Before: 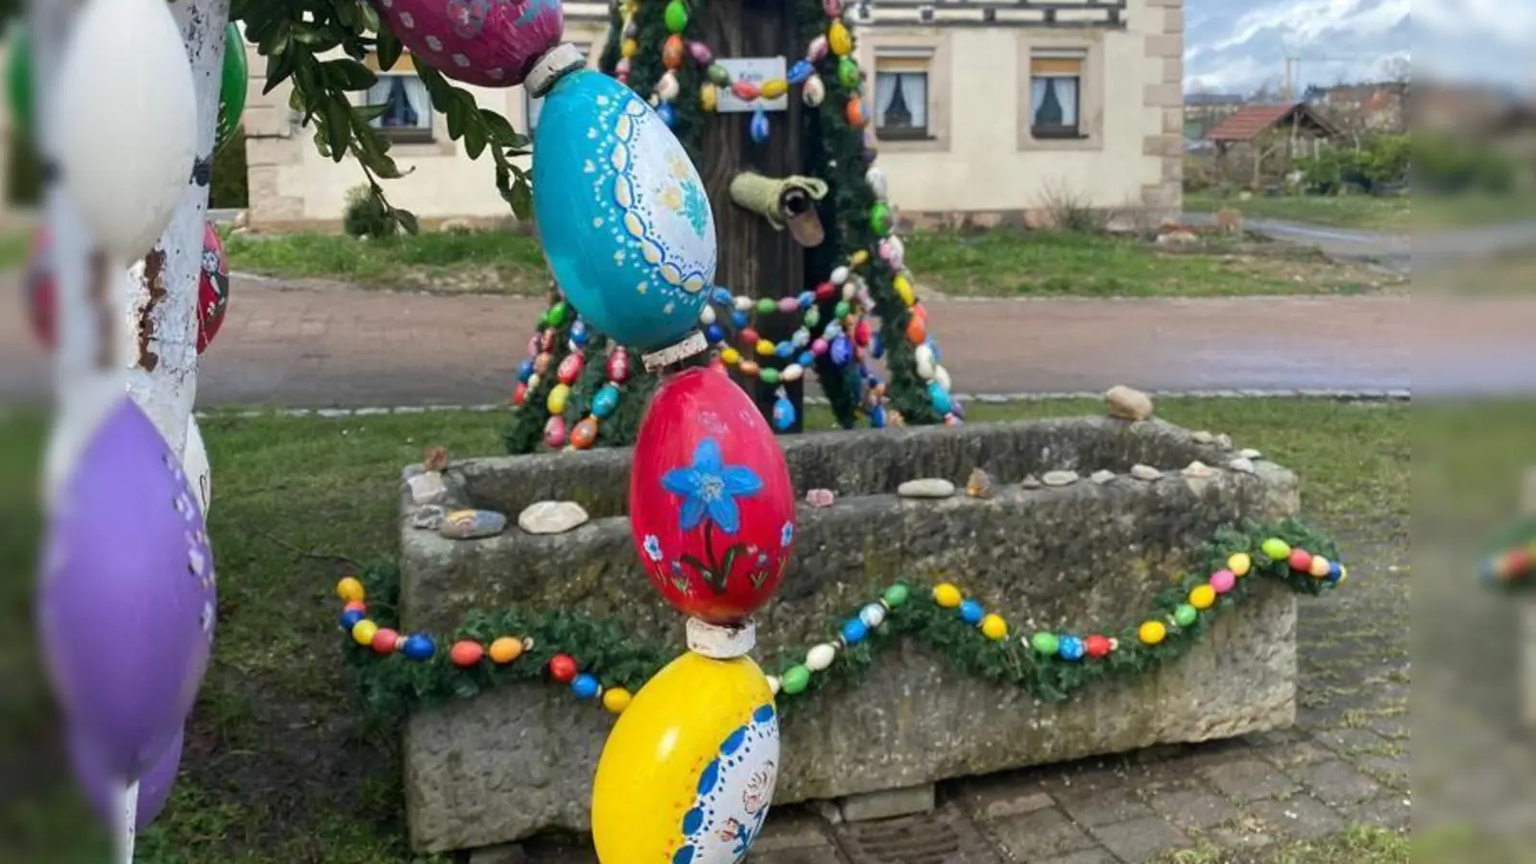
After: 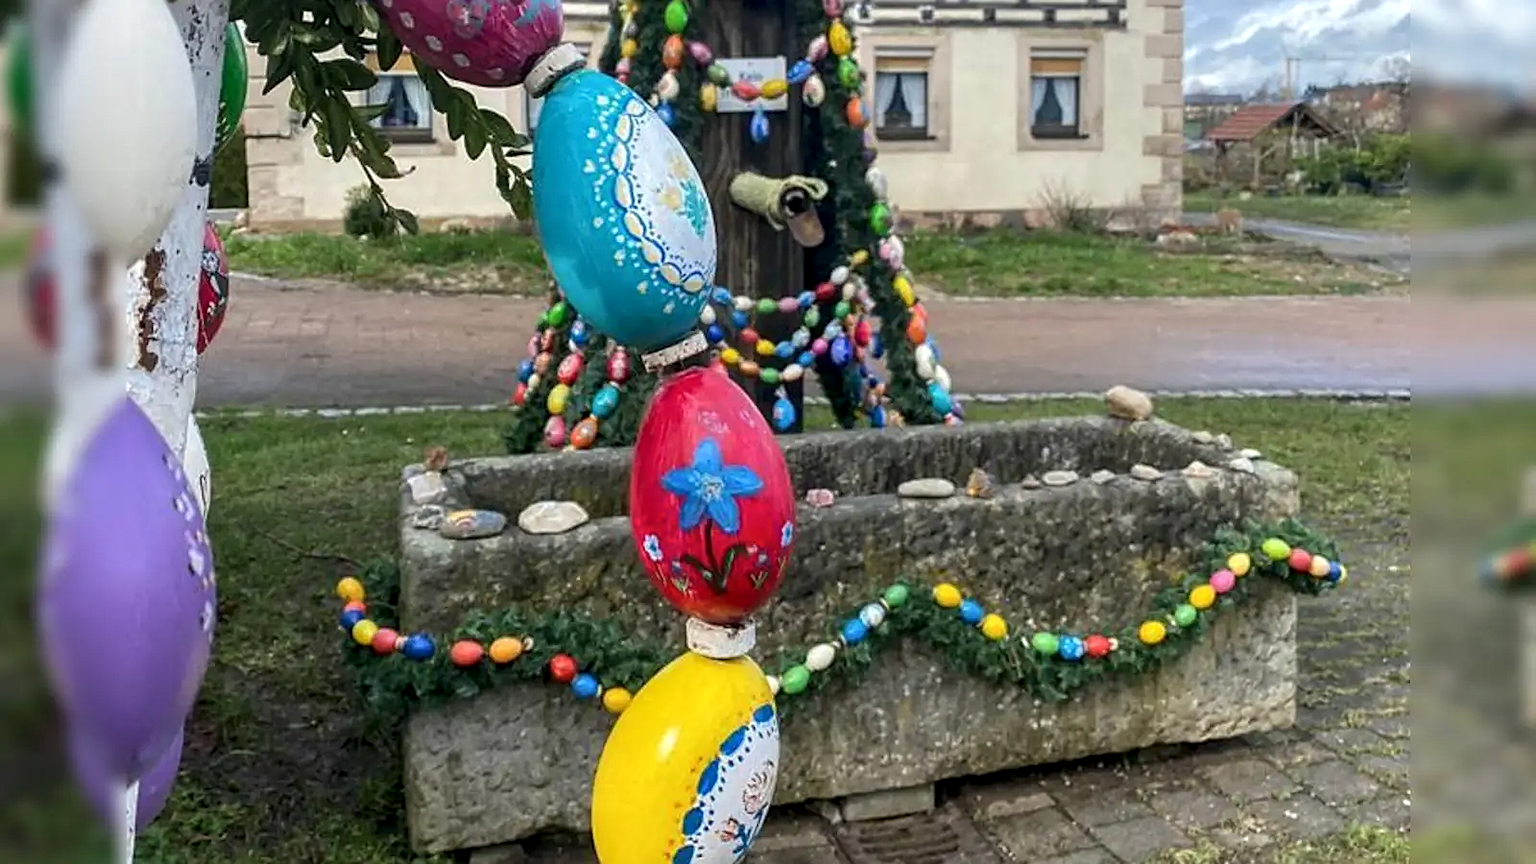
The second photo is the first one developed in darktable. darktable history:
sharpen: on, module defaults
color zones: mix -124.25%
local contrast: detail 130%
